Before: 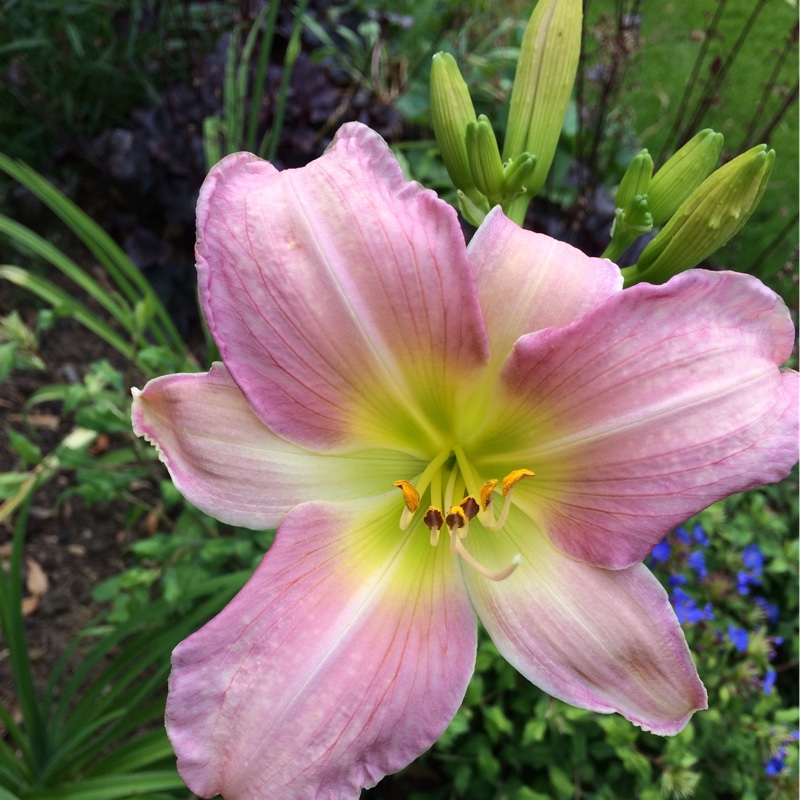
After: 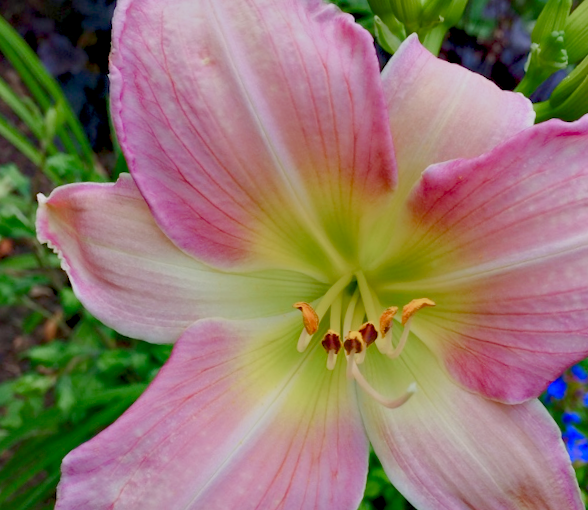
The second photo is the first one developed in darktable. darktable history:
crop and rotate: angle -3.37°, left 9.79%, top 20.73%, right 12.42%, bottom 11.82%
color balance rgb: shadows lift › chroma 1%, shadows lift › hue 113°, highlights gain › chroma 0.2%, highlights gain › hue 333°, perceptual saturation grading › global saturation 20%, perceptual saturation grading › highlights -50%, perceptual saturation grading › shadows 25%, contrast -30%
exposure: exposure -0.072 EV, compensate highlight preservation false
color contrast: green-magenta contrast 1.1, blue-yellow contrast 1.1, unbound 0
contrast equalizer: octaves 7, y [[0.528, 0.548, 0.563, 0.562, 0.546, 0.526], [0.55 ×6], [0 ×6], [0 ×6], [0 ×6]]
